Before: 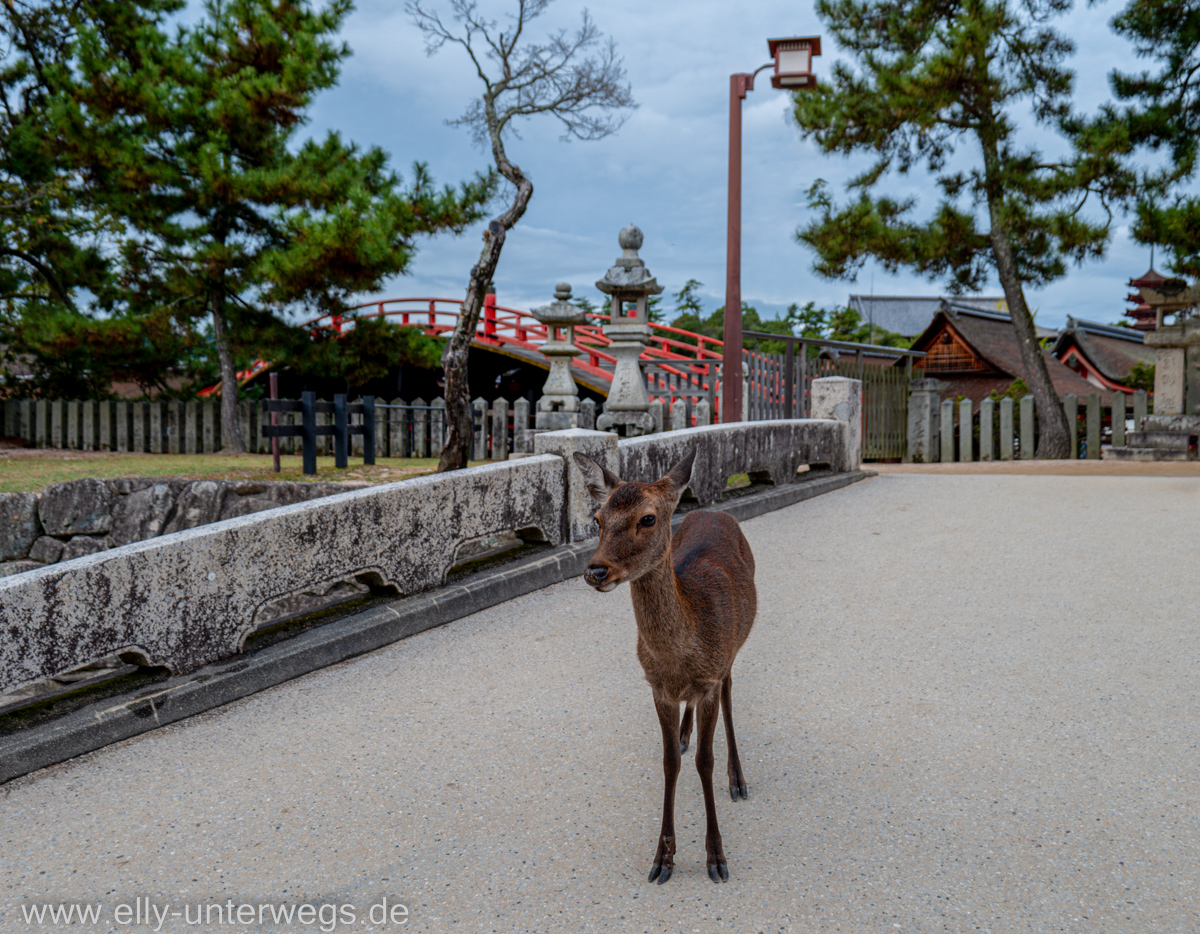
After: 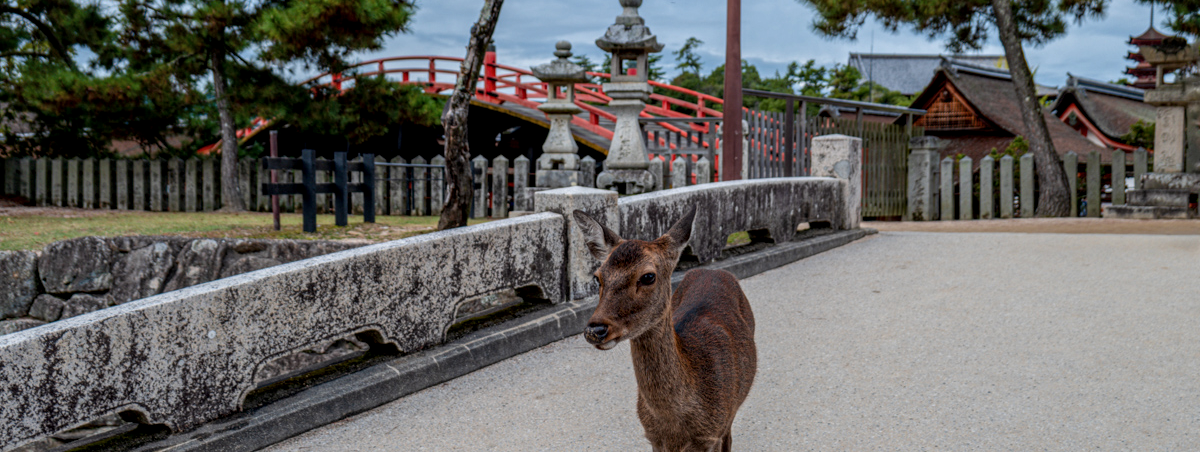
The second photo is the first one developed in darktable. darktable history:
crop and rotate: top 26.056%, bottom 25.543%
local contrast: on, module defaults
contrast brightness saturation: saturation -0.05
